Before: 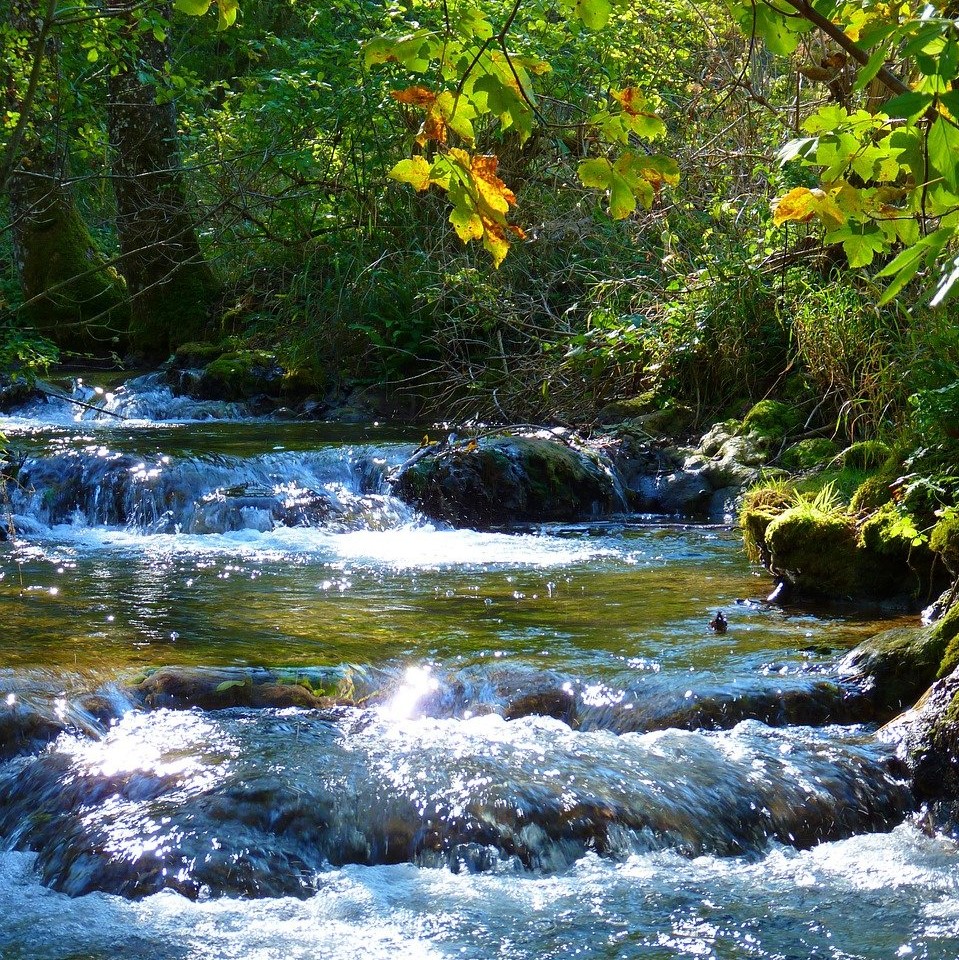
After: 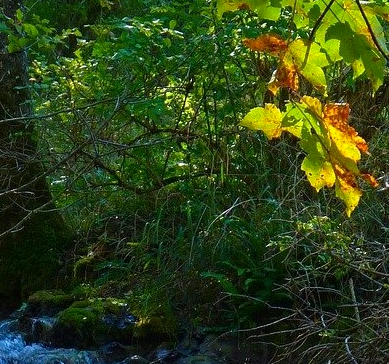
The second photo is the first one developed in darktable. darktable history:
crop: left 15.452%, top 5.459%, right 43.956%, bottom 56.62%
contrast brightness saturation: contrast 0.04, saturation 0.07
